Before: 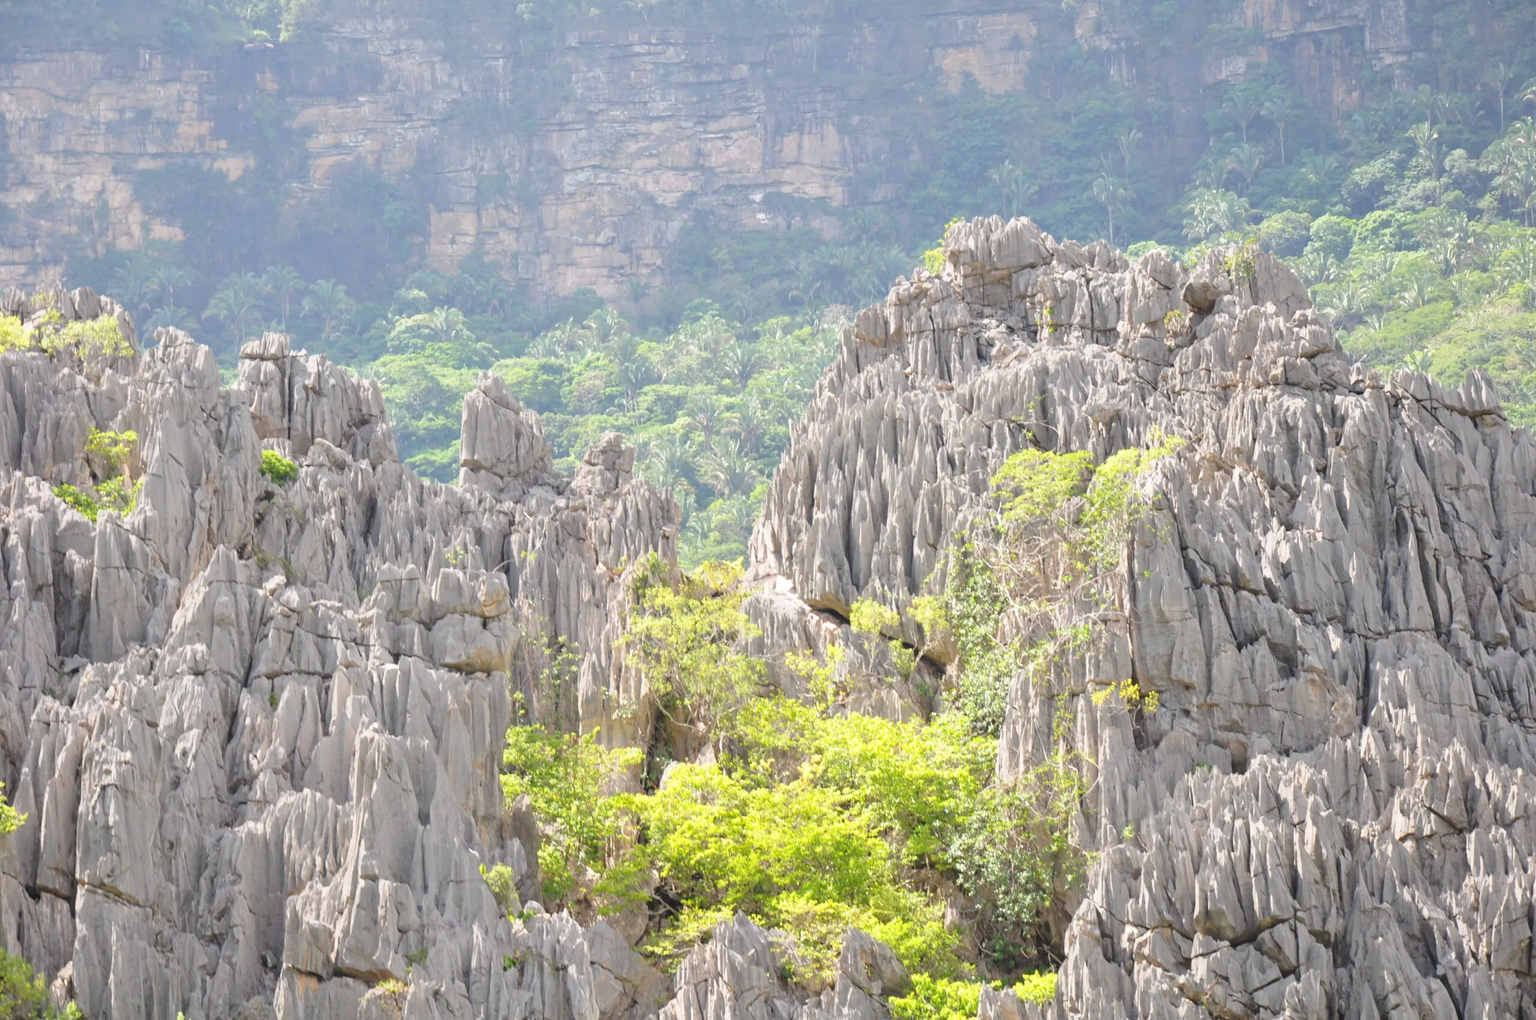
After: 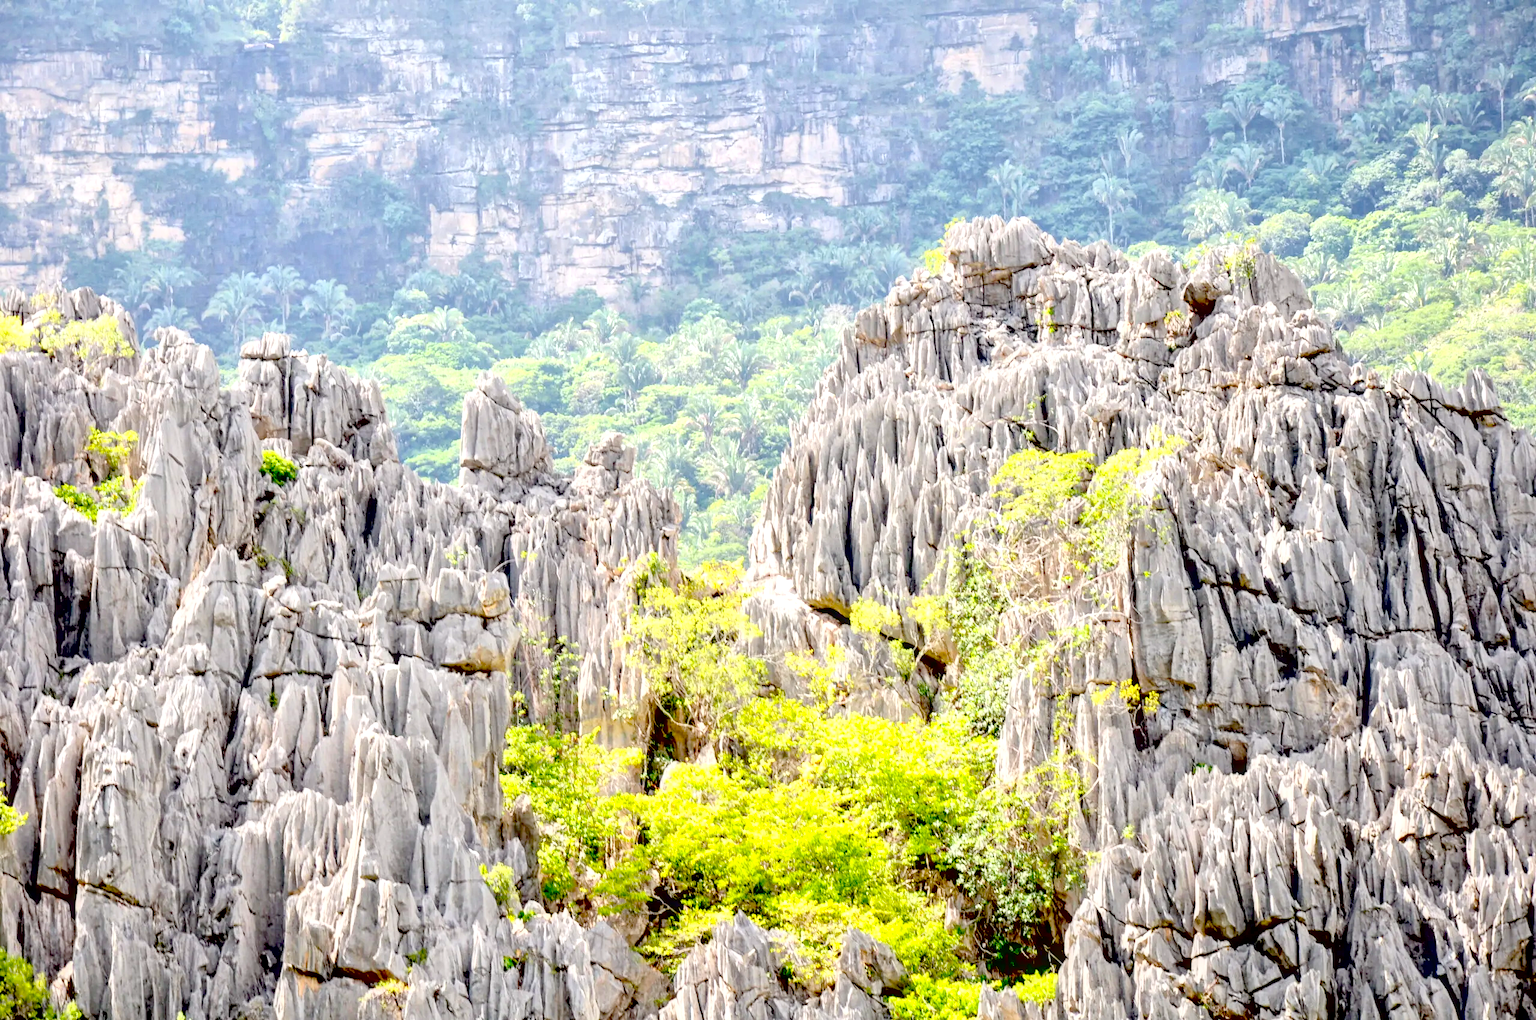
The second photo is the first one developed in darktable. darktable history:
exposure: black level correction 0.1, exposure -0.092 EV, compensate highlight preservation false
local contrast: detail 130%
color correction: saturation 0.8
contrast brightness saturation: contrast 0.24, brightness 0.26, saturation 0.39
global tonemap: drago (1, 100), detail 1
